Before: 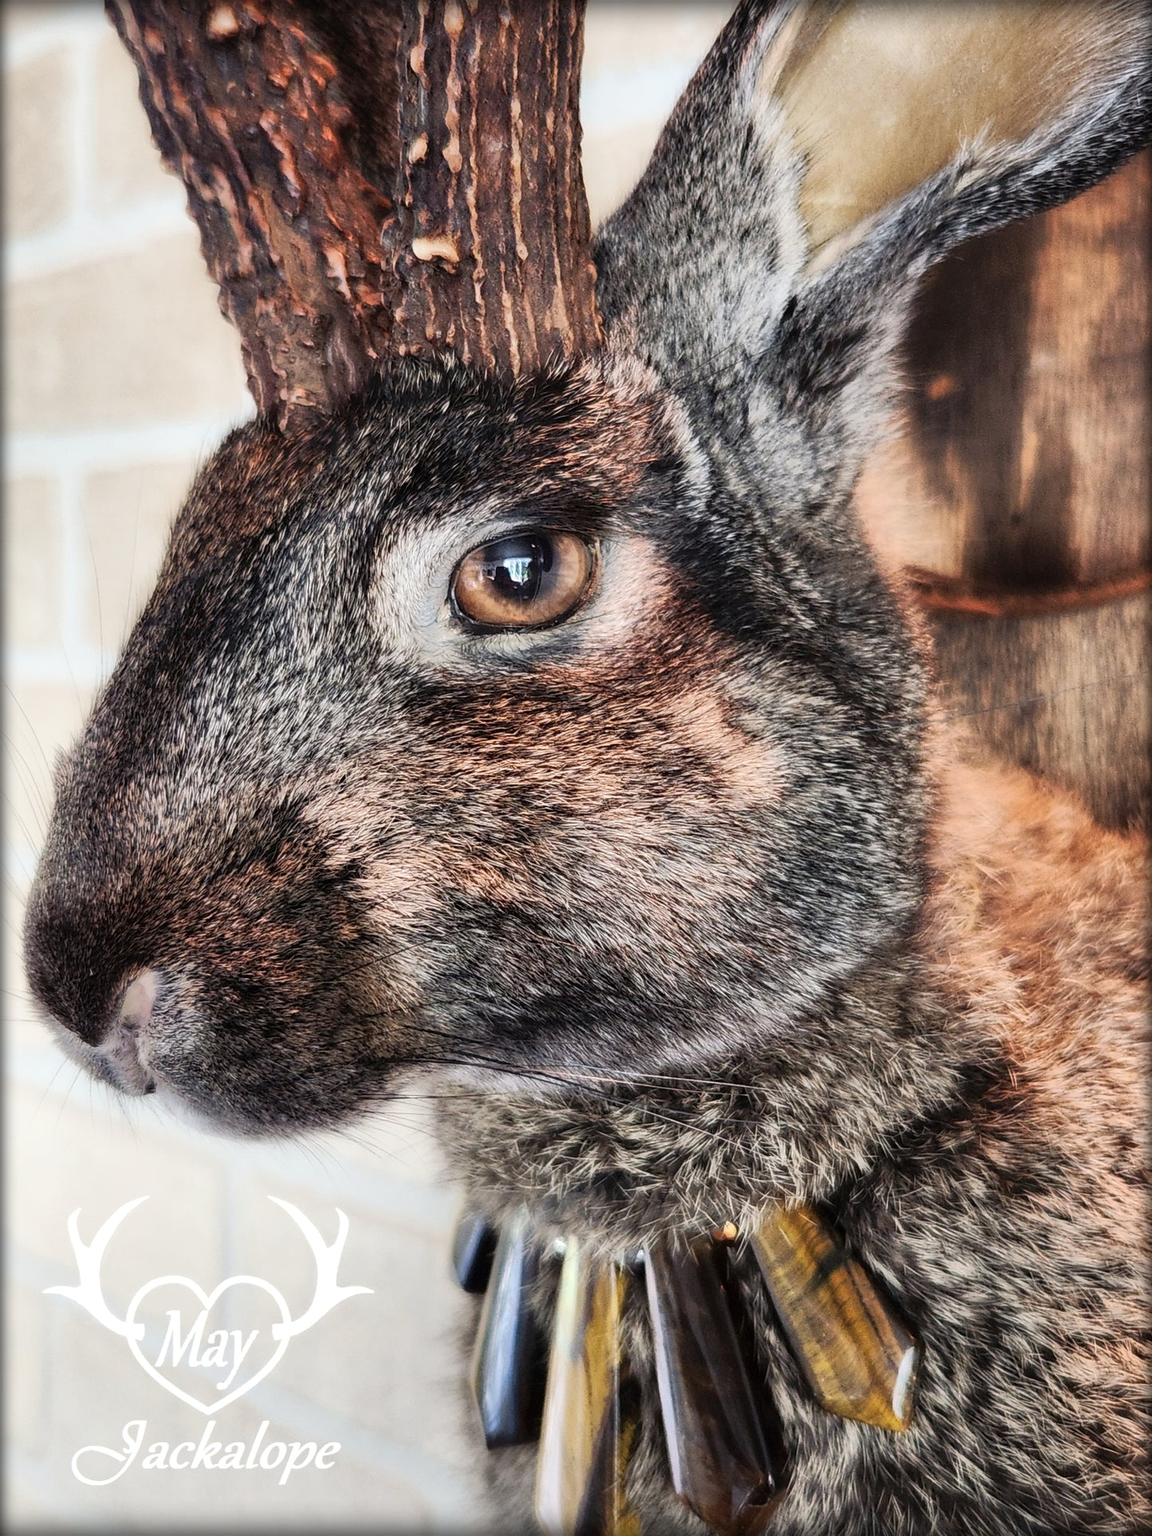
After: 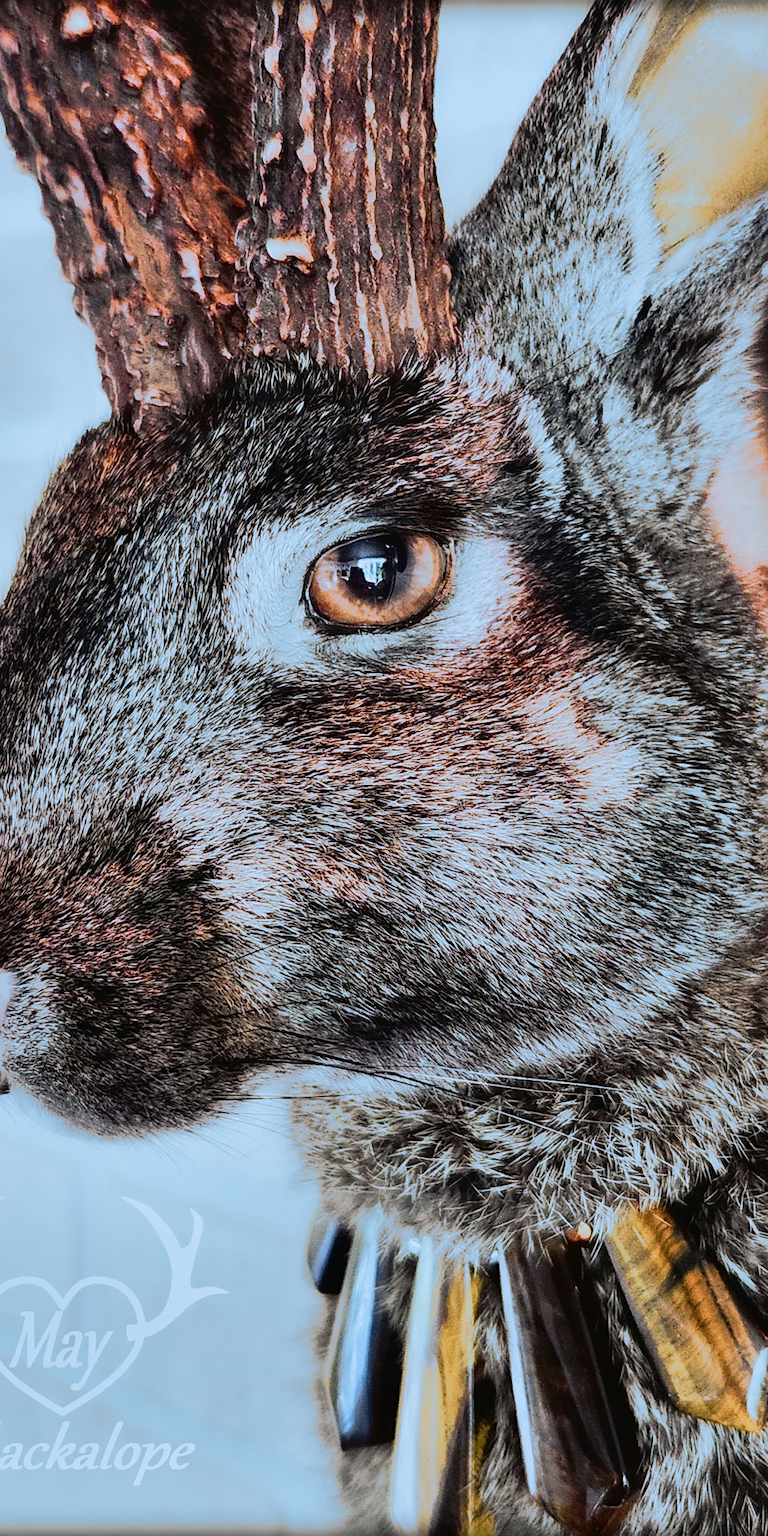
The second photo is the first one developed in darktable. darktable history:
split-toning: shadows › hue 351.18°, shadows › saturation 0.86, highlights › hue 218.82°, highlights › saturation 0.73, balance -19.167
crop and rotate: left 12.673%, right 20.66%
shadows and highlights: soften with gaussian
tone curve: curves: ch0 [(0, 0.017) (0.091, 0.046) (0.298, 0.287) (0.439, 0.482) (0.64, 0.729) (0.785, 0.817) (0.995, 0.917)]; ch1 [(0, 0) (0.384, 0.365) (0.463, 0.447) (0.486, 0.474) (0.503, 0.497) (0.526, 0.52) (0.555, 0.564) (0.578, 0.595) (0.638, 0.644) (0.766, 0.773) (1, 1)]; ch2 [(0, 0) (0.374, 0.344) (0.449, 0.434) (0.501, 0.501) (0.528, 0.519) (0.569, 0.589) (0.61, 0.646) (0.666, 0.688) (1, 1)], color space Lab, independent channels, preserve colors none
sharpen: amount 0.2
